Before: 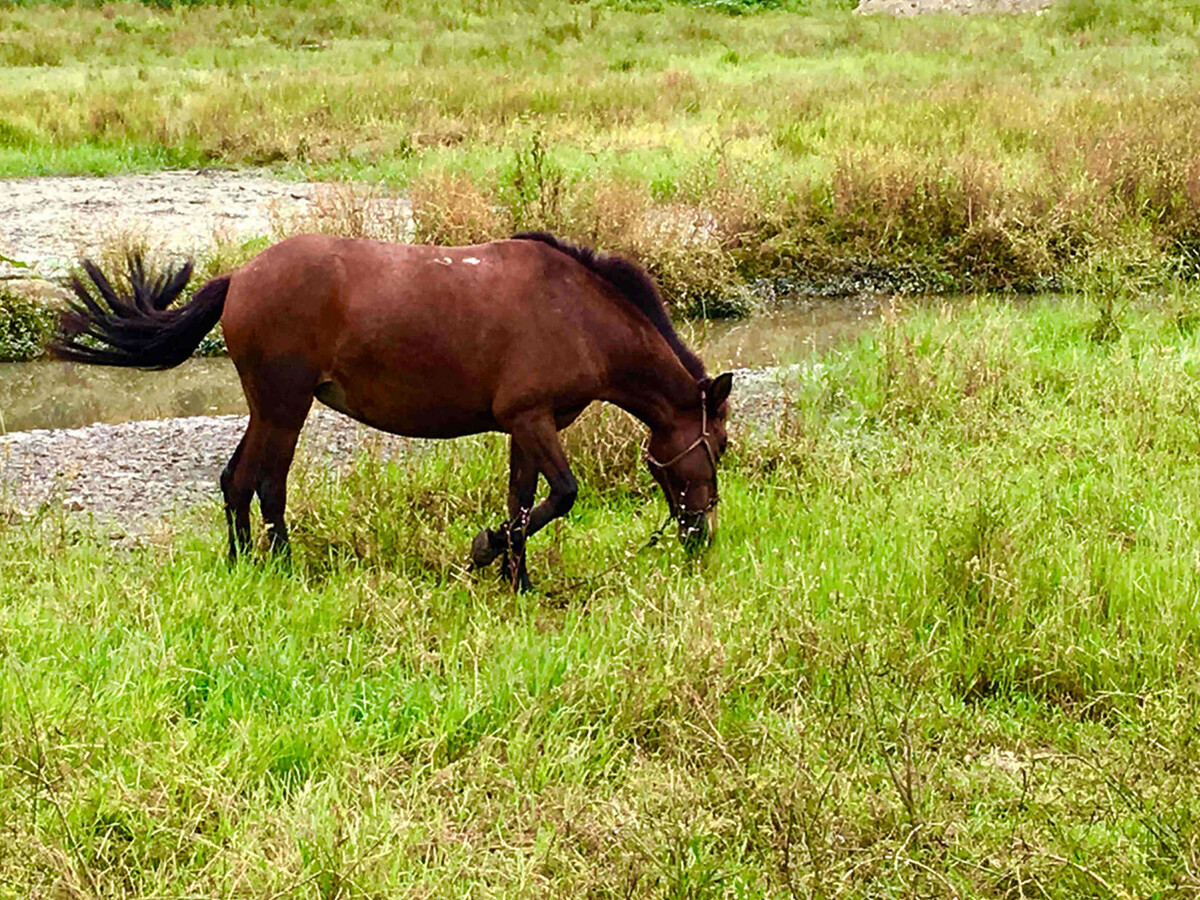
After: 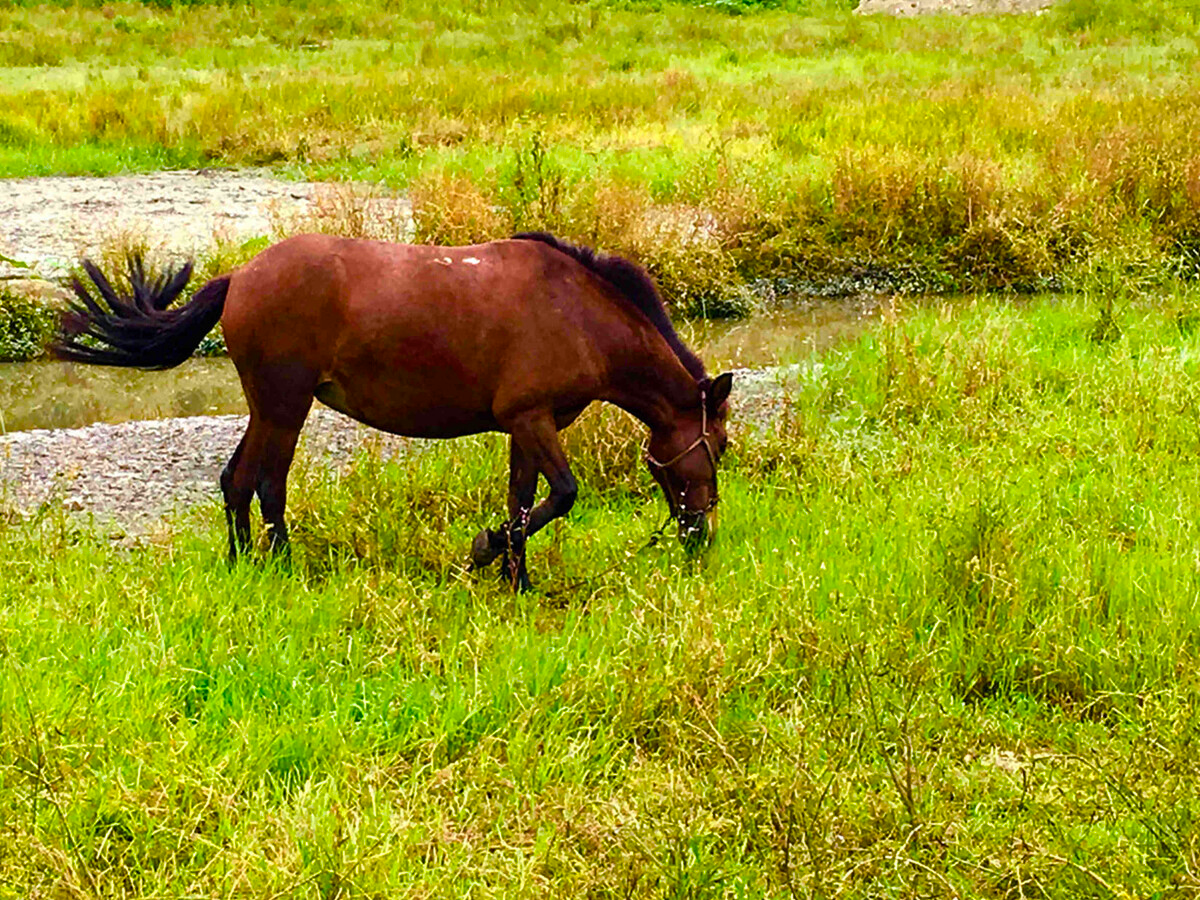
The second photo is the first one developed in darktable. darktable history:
color balance rgb: shadows lift › chroma 2.006%, shadows lift › hue 248.27°, linear chroma grading › global chroma 18.607%, perceptual saturation grading › global saturation 17.267%, global vibrance 14.28%
